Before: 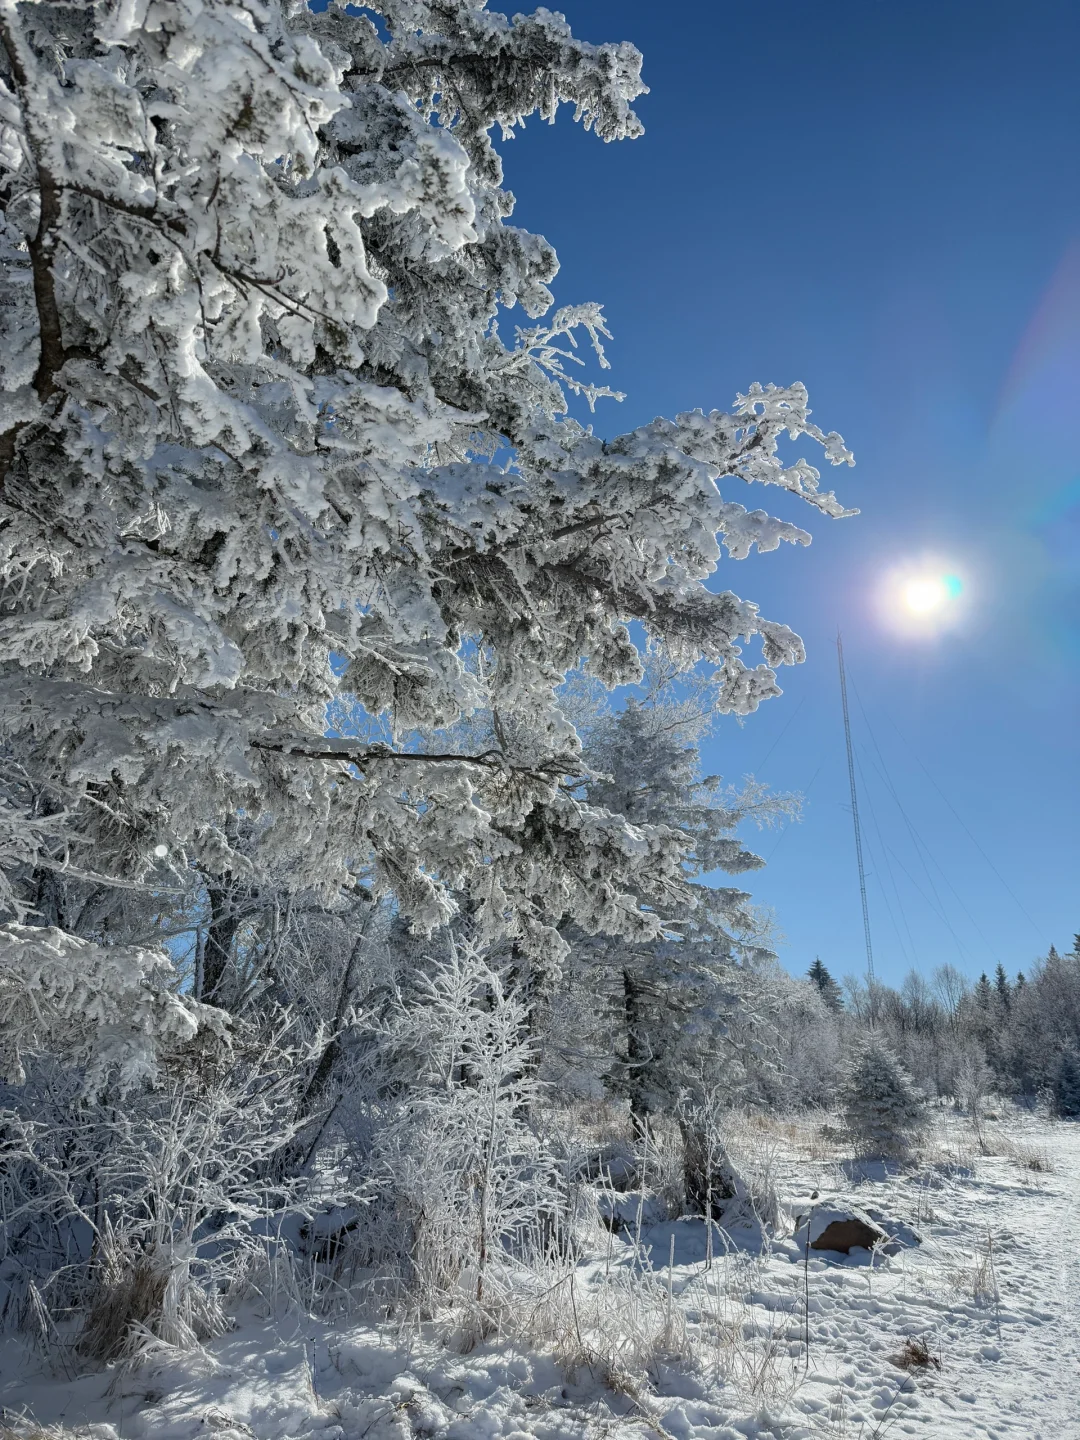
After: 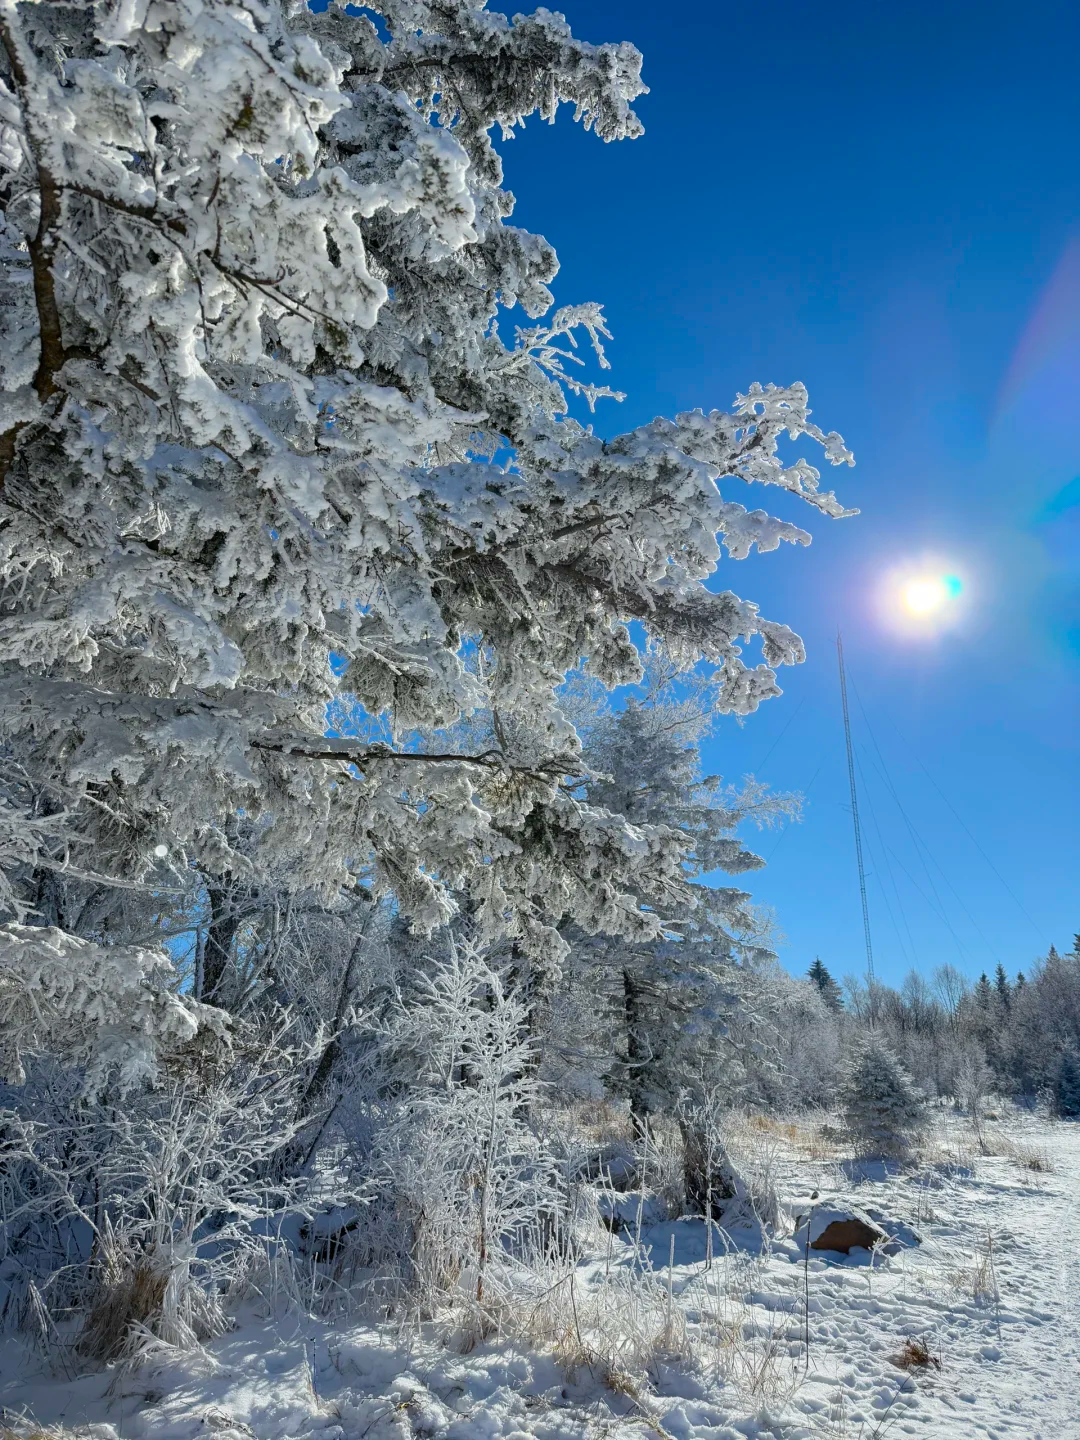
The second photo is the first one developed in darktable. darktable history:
color balance rgb: linear chroma grading › global chroma 15%, perceptual saturation grading › global saturation 30%
color zones: curves: ch0 [(0.224, 0.526) (0.75, 0.5)]; ch1 [(0.055, 0.526) (0.224, 0.761) (0.377, 0.526) (0.75, 0.5)]
